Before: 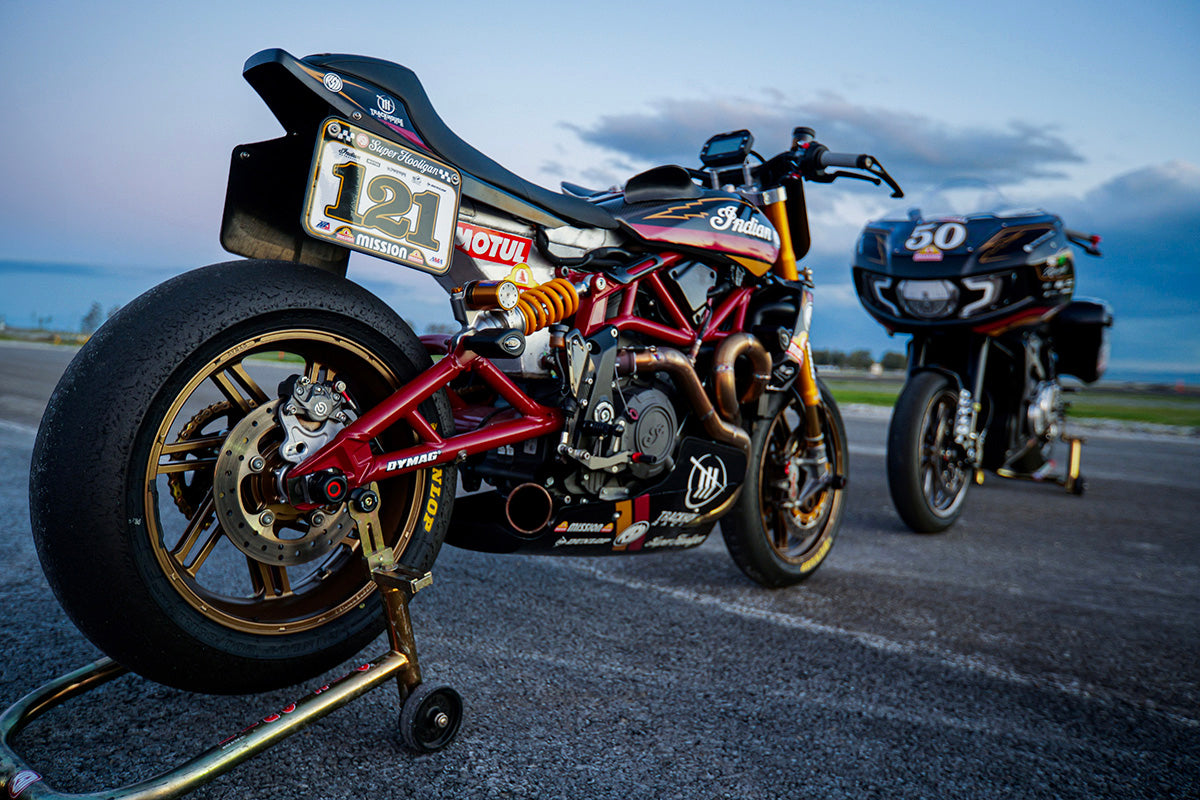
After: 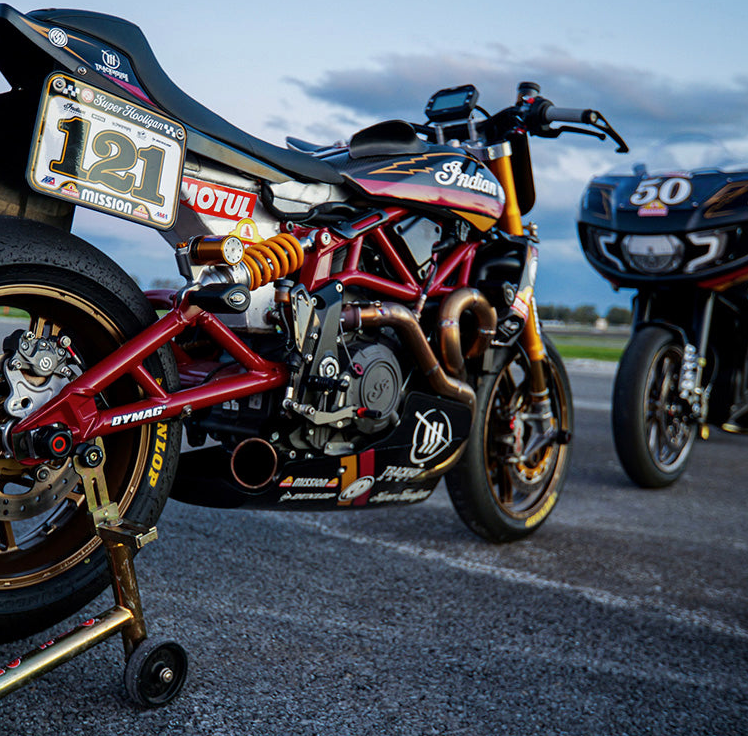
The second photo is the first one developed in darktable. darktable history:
crop and rotate: left 22.918%, top 5.629%, right 14.711%, bottom 2.247%
contrast brightness saturation: saturation -0.05
